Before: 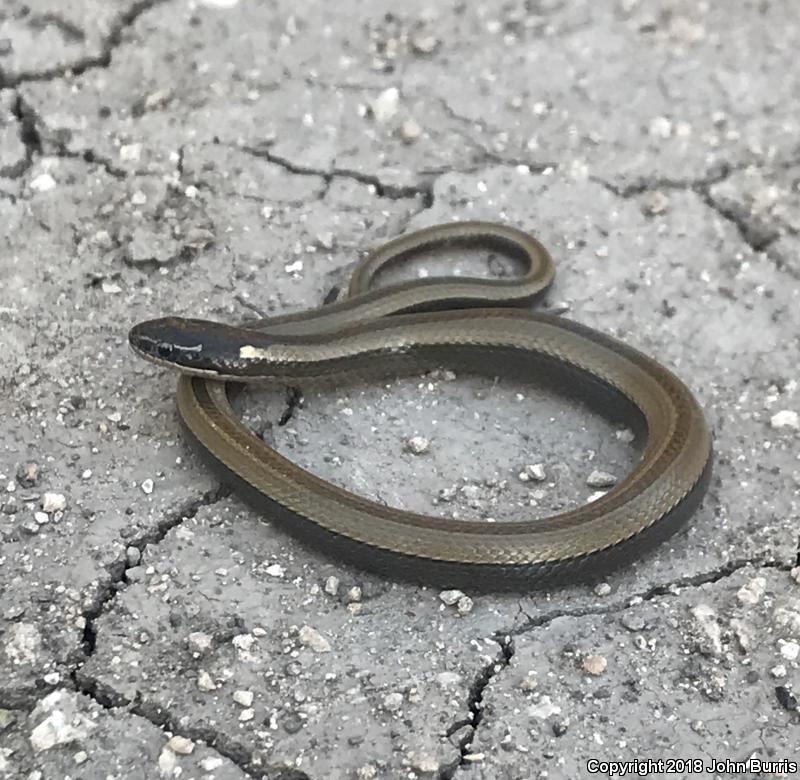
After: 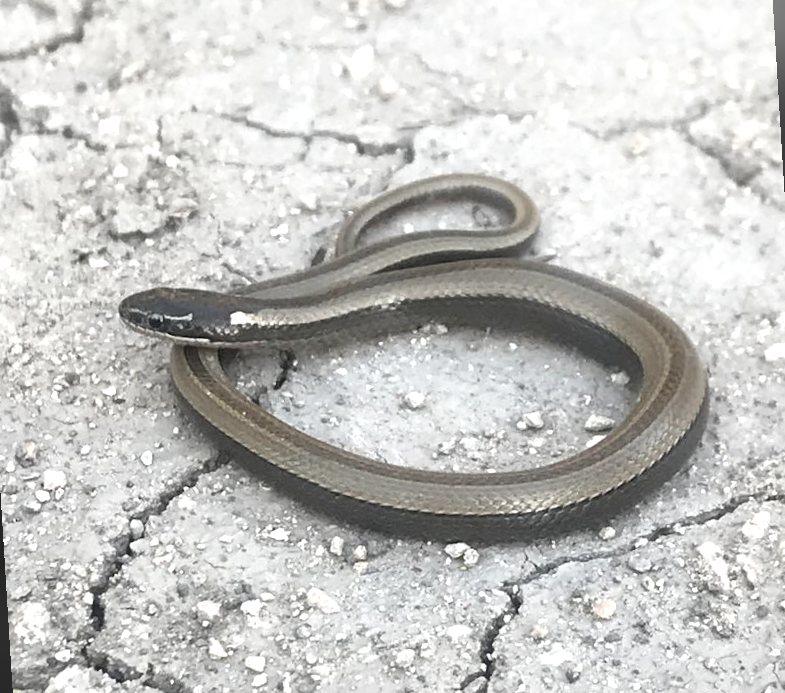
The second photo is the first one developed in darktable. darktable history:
exposure: exposure 0.661 EV, compensate highlight preservation false
color correction: saturation 0.99
bloom: size 9%, threshold 100%, strength 7%
contrast brightness saturation: contrast 0.1, saturation -0.36
rotate and perspective: rotation -3.52°, crop left 0.036, crop right 0.964, crop top 0.081, crop bottom 0.919
